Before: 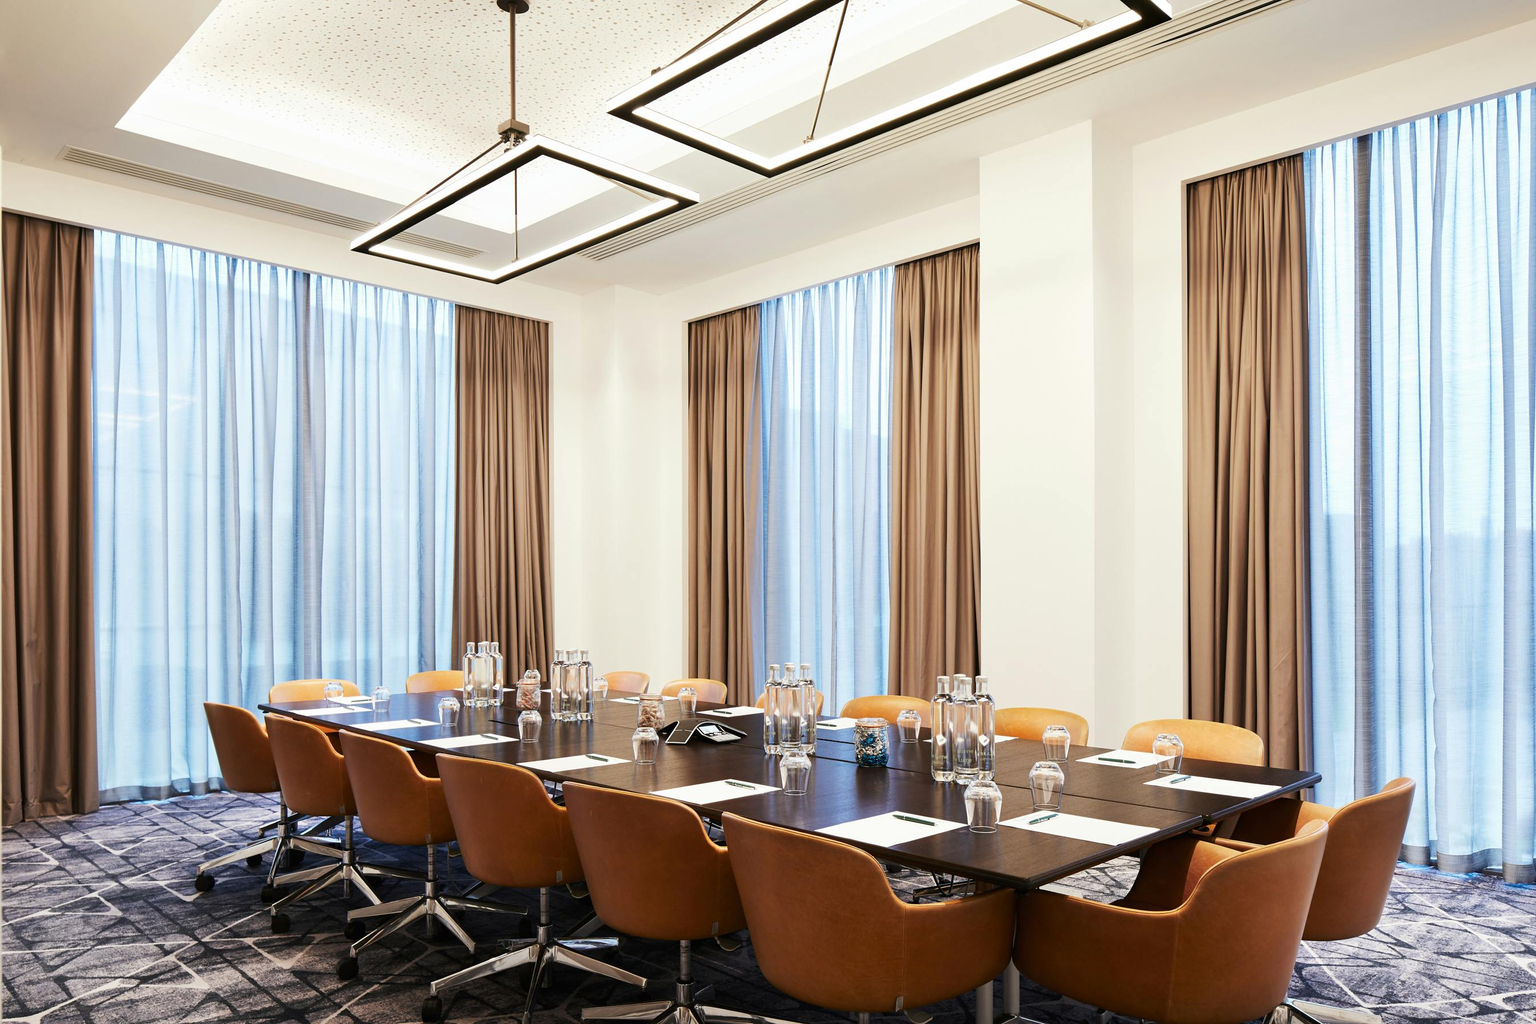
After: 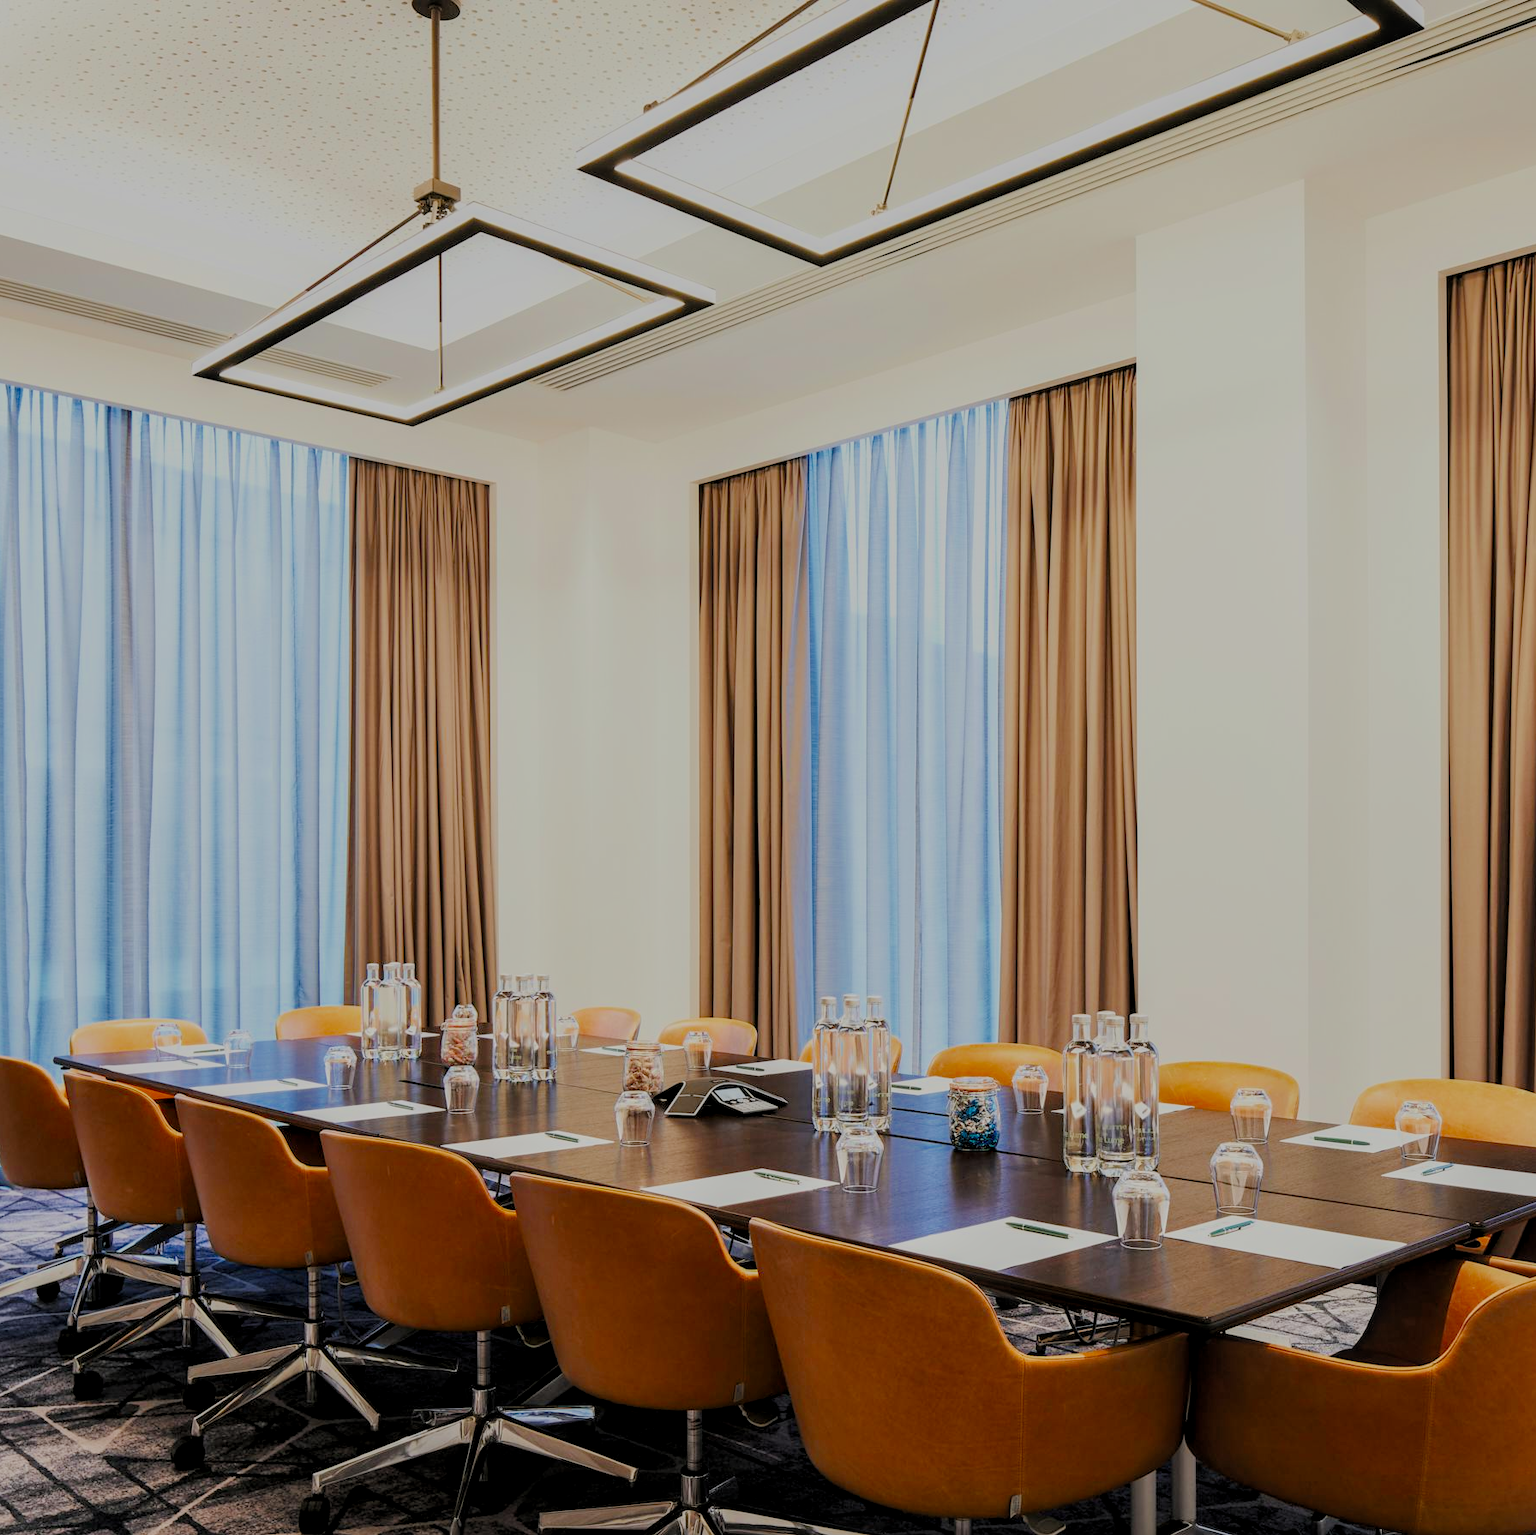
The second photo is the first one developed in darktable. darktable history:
crop and rotate: left 14.474%, right 18.833%
local contrast: on, module defaults
filmic rgb: black relative exposure -7.96 EV, white relative exposure 8 EV, threshold 2.97 EV, hardness 2.44, latitude 10.56%, contrast 0.726, highlights saturation mix 8.91%, shadows ↔ highlights balance 1.66%, color science v4 (2020), enable highlight reconstruction true
